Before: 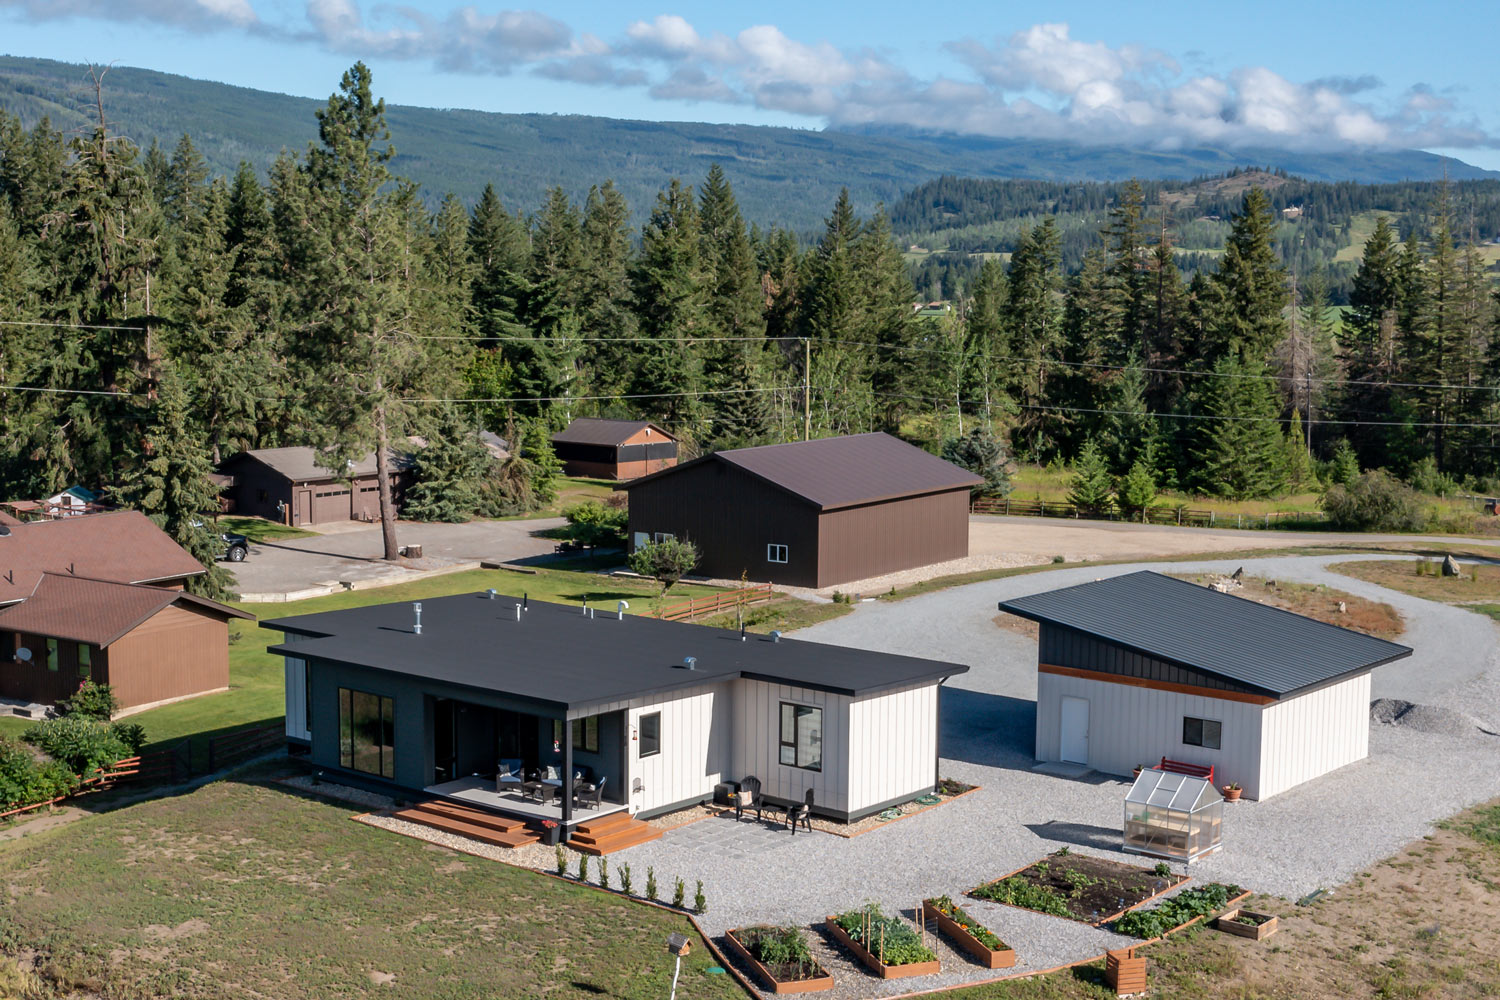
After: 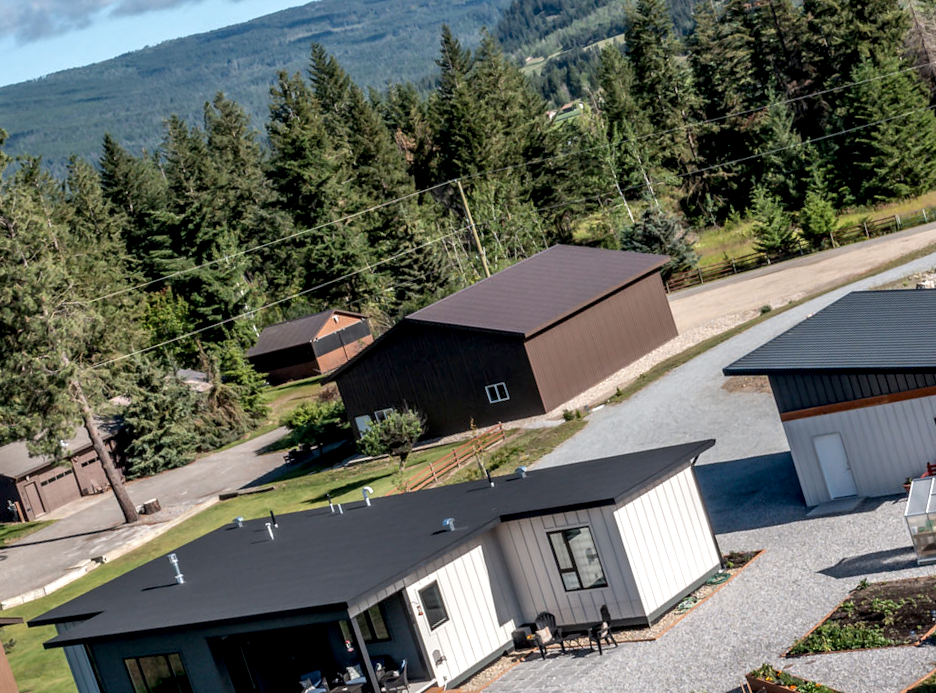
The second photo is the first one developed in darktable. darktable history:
contrast brightness saturation: saturation -0.032
shadows and highlights: shadows 25.49, highlights -24.54
local contrast: detail 150%
crop and rotate: angle 18.54°, left 6.909%, right 4.137%, bottom 1.18%
